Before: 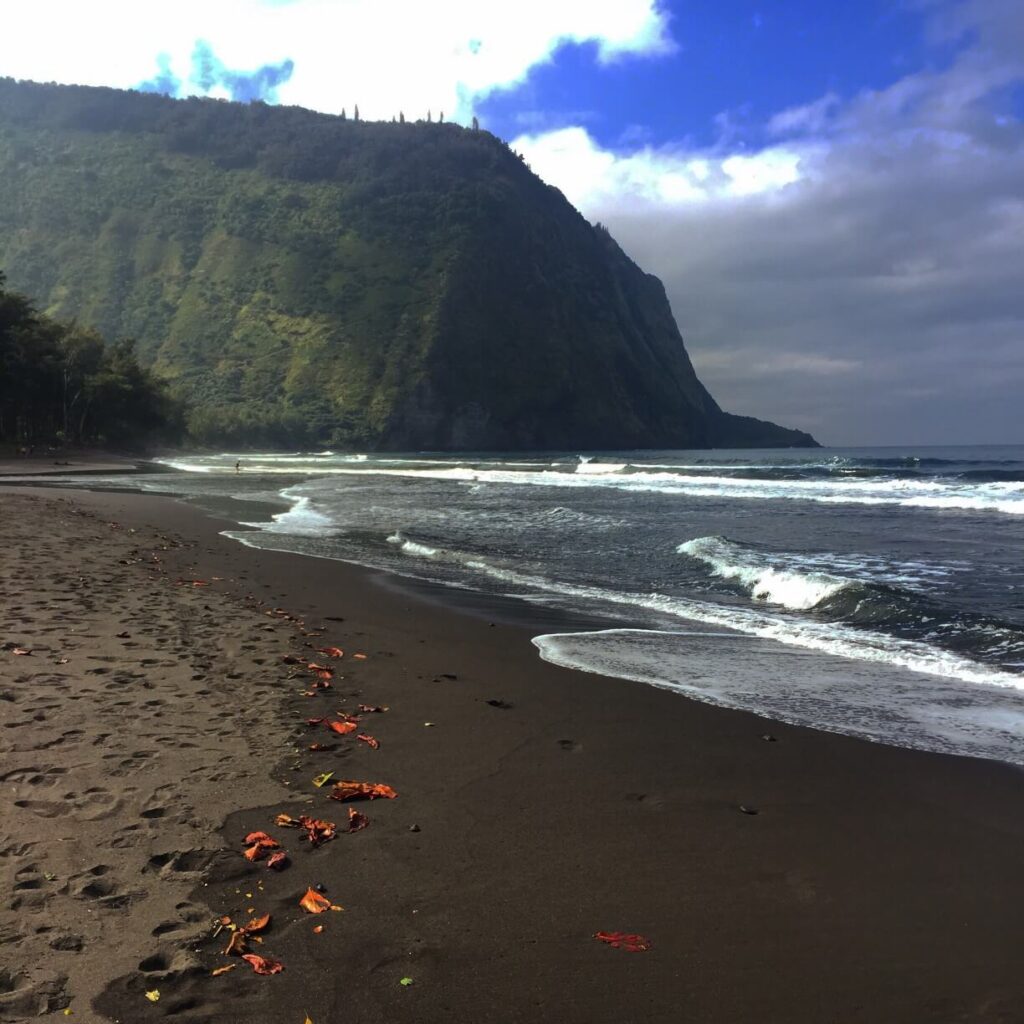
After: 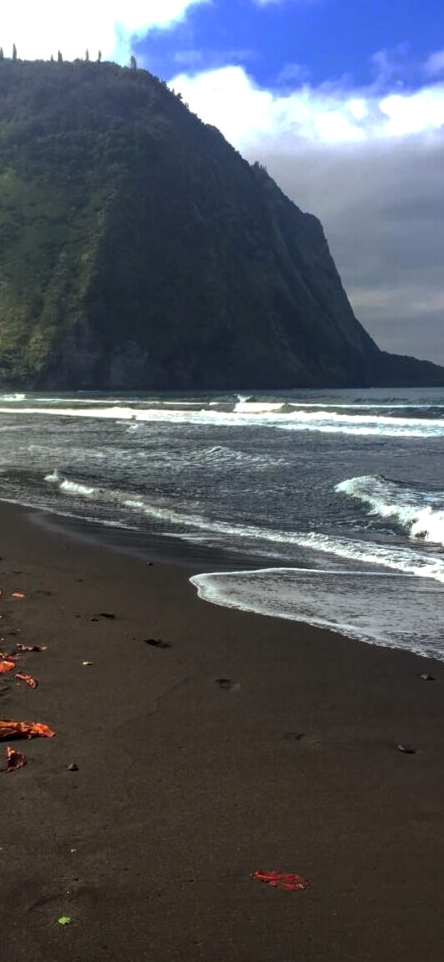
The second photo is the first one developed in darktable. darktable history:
crop: left 33.452%, top 6.025%, right 23.155%
levels: levels [0, 0.476, 0.951]
local contrast: detail 117%
